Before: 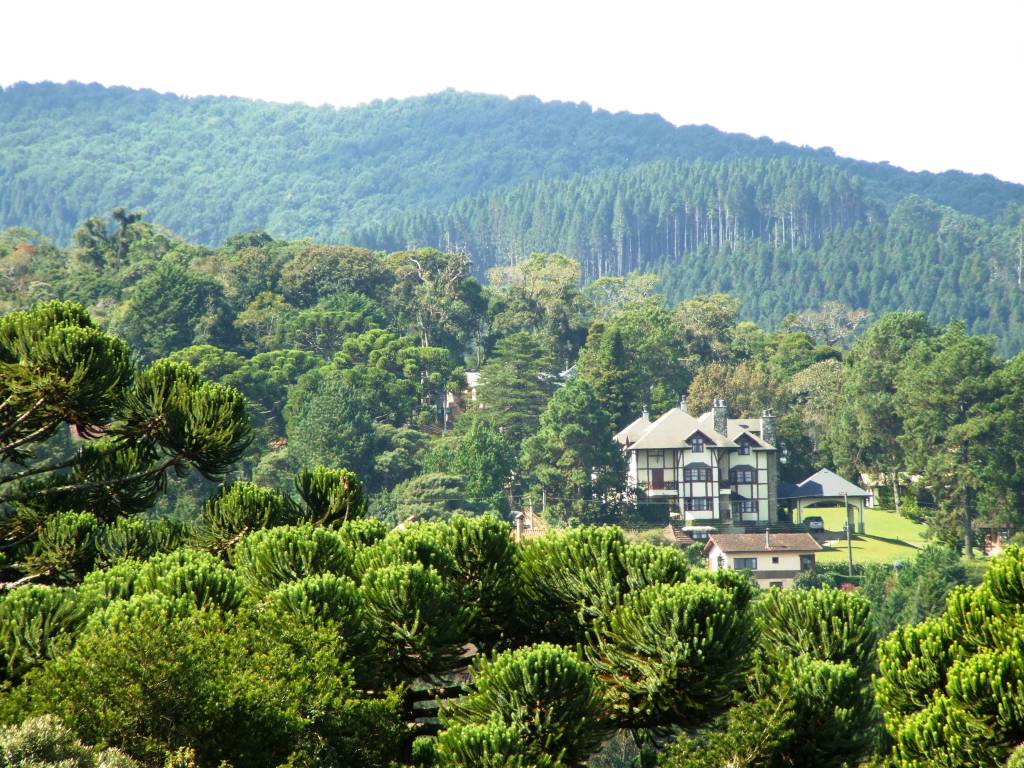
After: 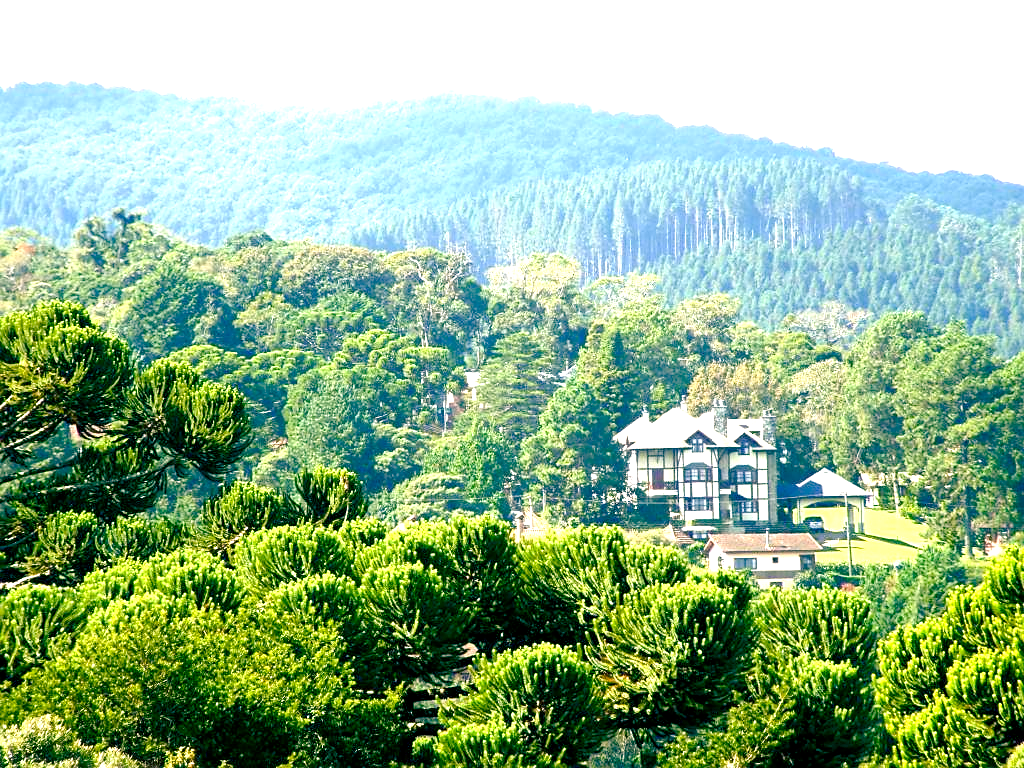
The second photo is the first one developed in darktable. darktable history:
exposure: black level correction 0.001, exposure 1 EV, compensate highlight preservation false
sharpen: radius 1.458, amount 0.398, threshold 1.271
color balance rgb: shadows lift › luminance -28.76%, shadows lift › chroma 10%, shadows lift › hue 230°, power › chroma 0.5%, power › hue 215°, highlights gain › luminance 7.14%, highlights gain › chroma 1%, highlights gain › hue 50°, global offset › luminance -0.29%, global offset › hue 260°, perceptual saturation grading › global saturation 20%, perceptual saturation grading › highlights -13.92%, perceptual saturation grading › shadows 50%
